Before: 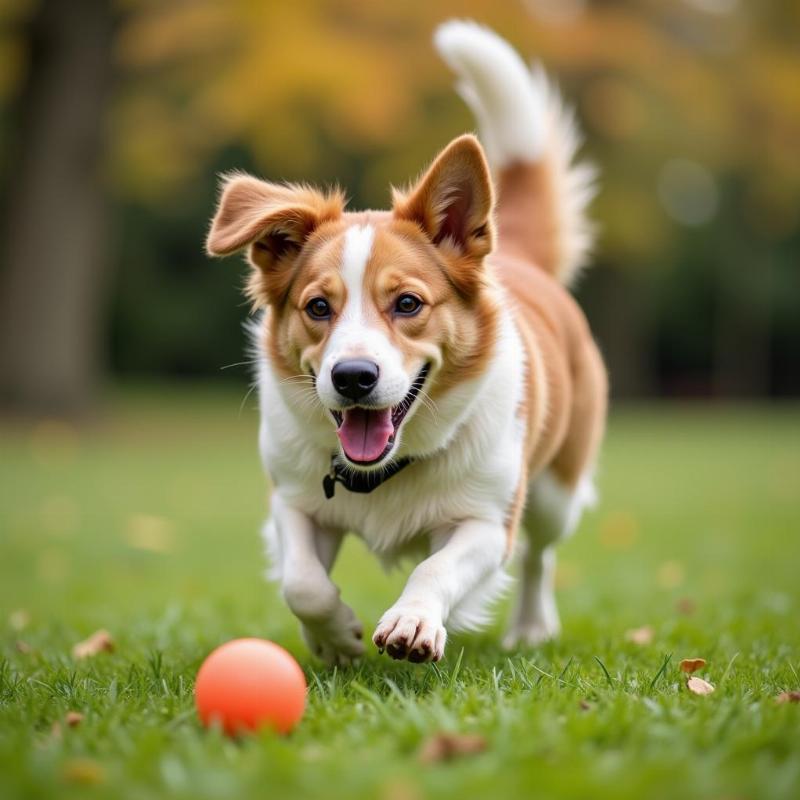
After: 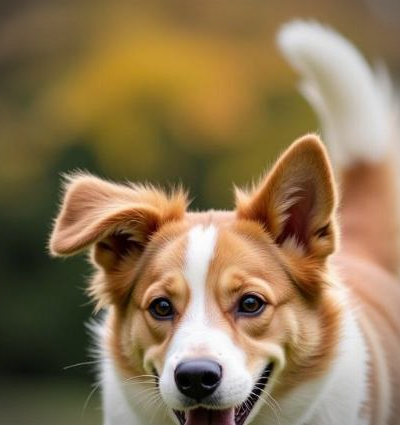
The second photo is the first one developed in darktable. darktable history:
crop: left 19.703%, right 30.248%, bottom 46.751%
vignetting: brightness -0.575
